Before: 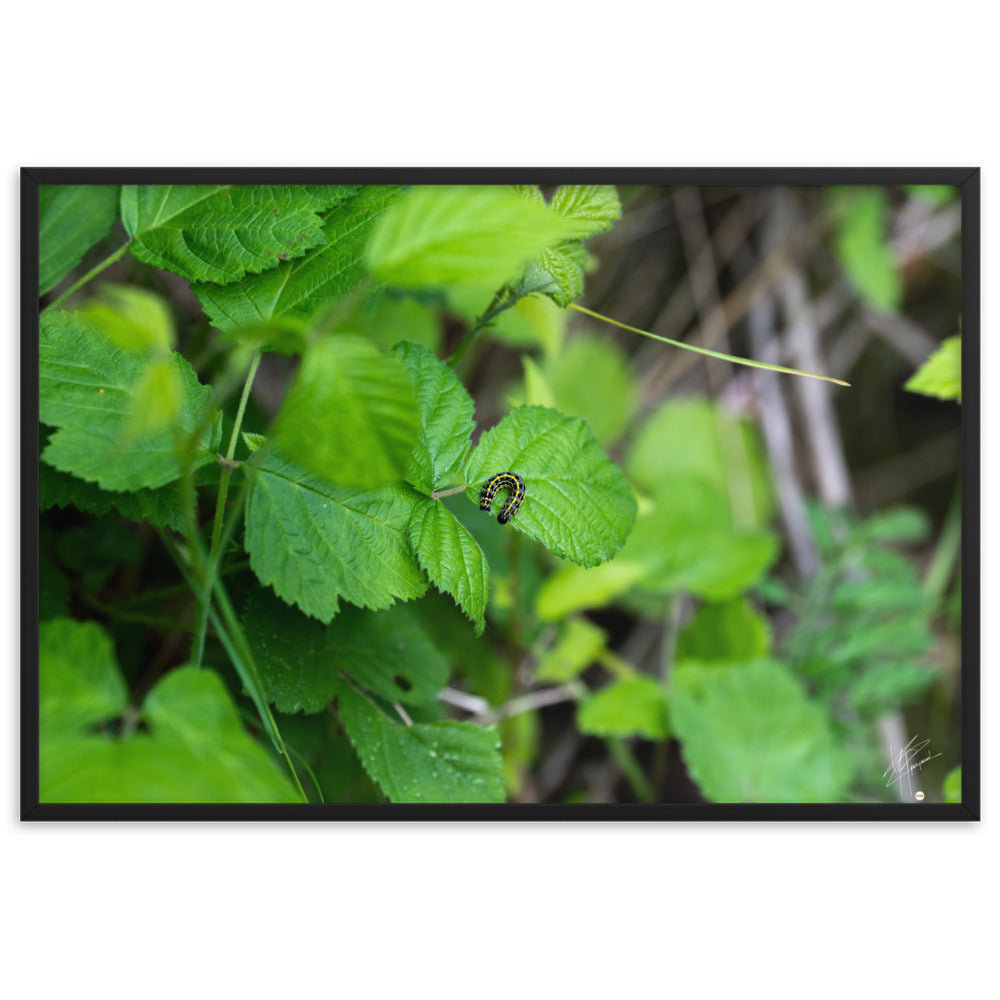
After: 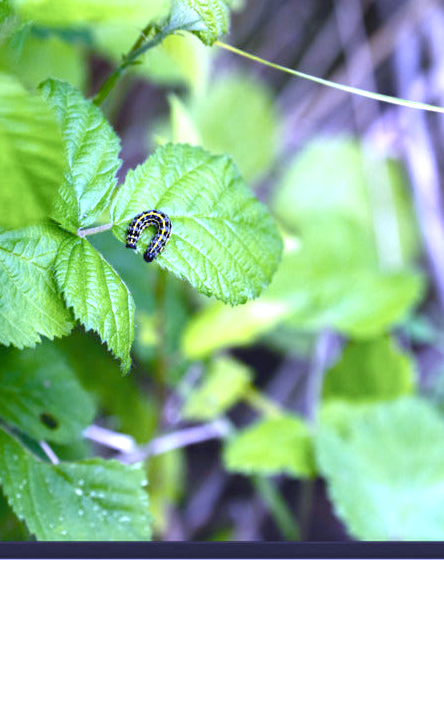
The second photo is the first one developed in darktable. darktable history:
color balance rgb: perceptual saturation grading › global saturation 20%, perceptual saturation grading › highlights -25%, perceptual saturation grading › shadows 50%
contrast brightness saturation: saturation -0.17
crop: left 35.432%, top 26.233%, right 20.145%, bottom 3.432%
white balance: red 0.98, blue 1.61
exposure: exposure 0.943 EV, compensate highlight preservation false
